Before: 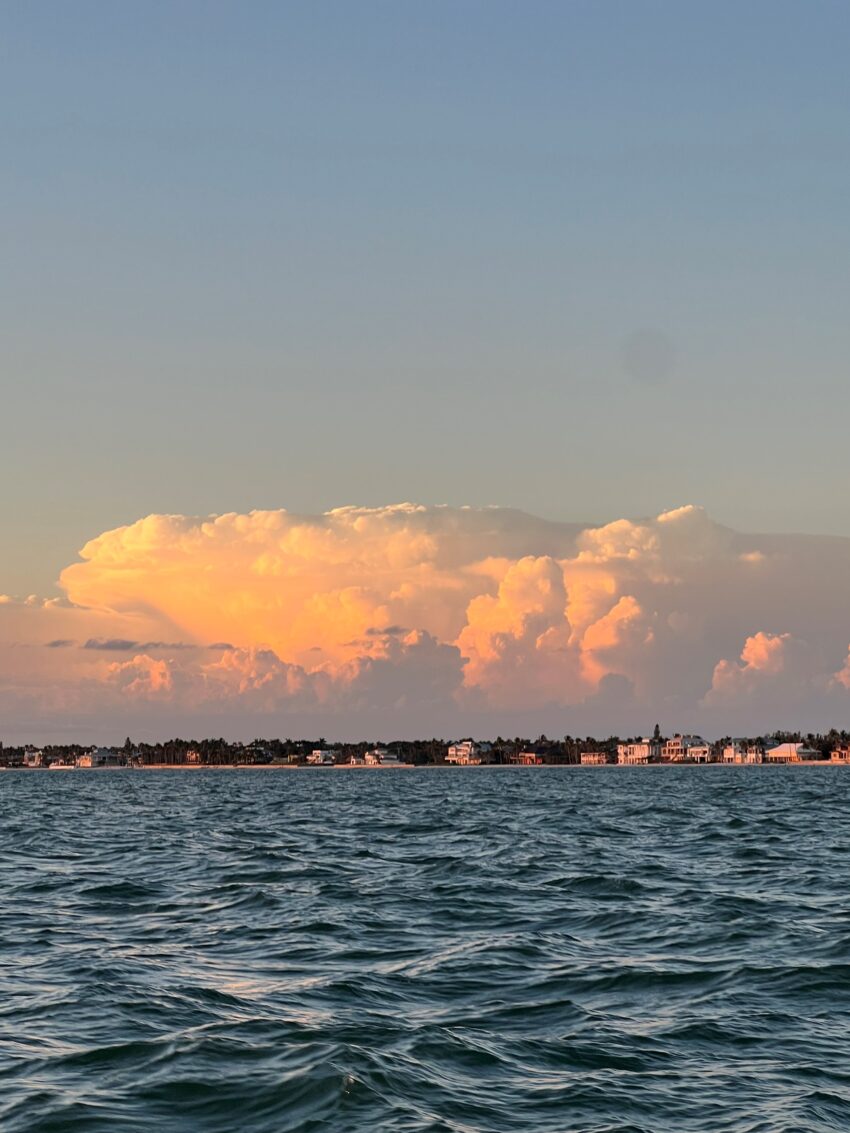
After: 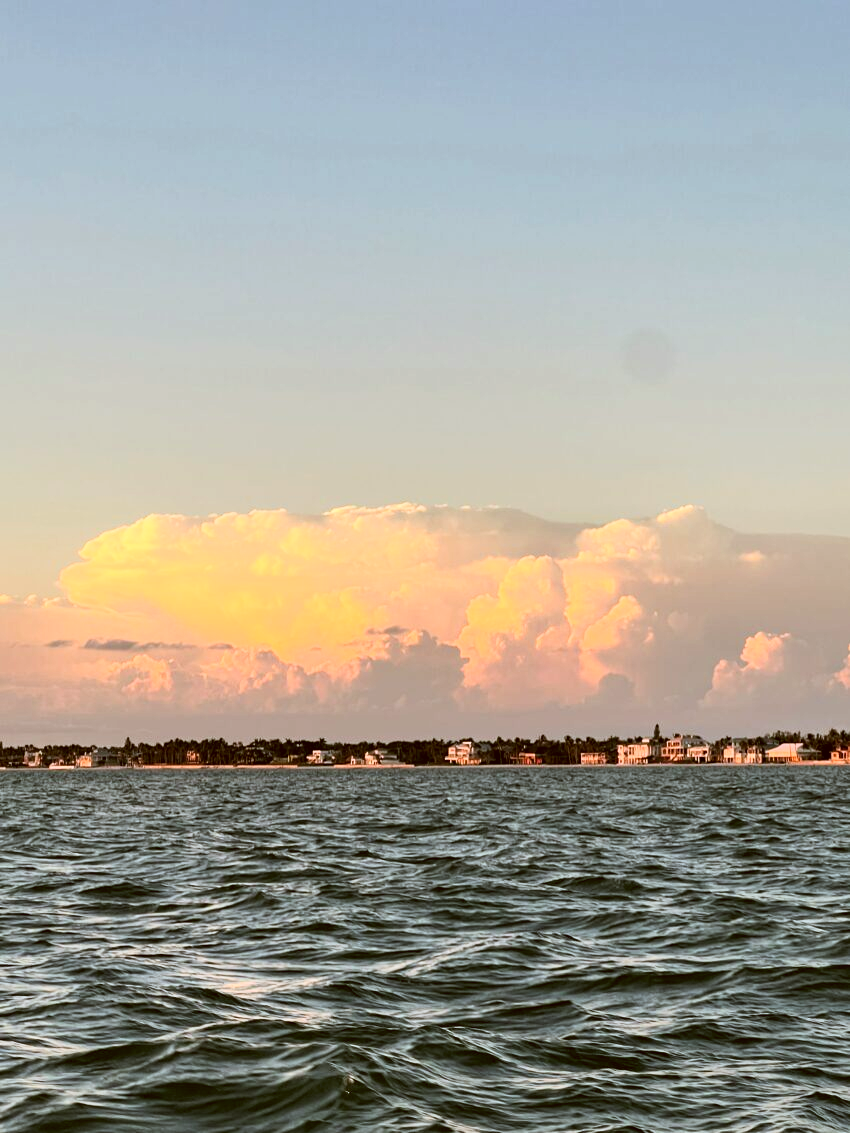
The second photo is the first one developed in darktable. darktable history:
base curve: curves: ch0 [(0, 0) (0.005, 0.002) (0.193, 0.295) (0.399, 0.664) (0.75, 0.928) (1, 1)]
color correction: highlights a* -0.482, highlights b* 0.161, shadows a* 4.66, shadows b* 20.72
